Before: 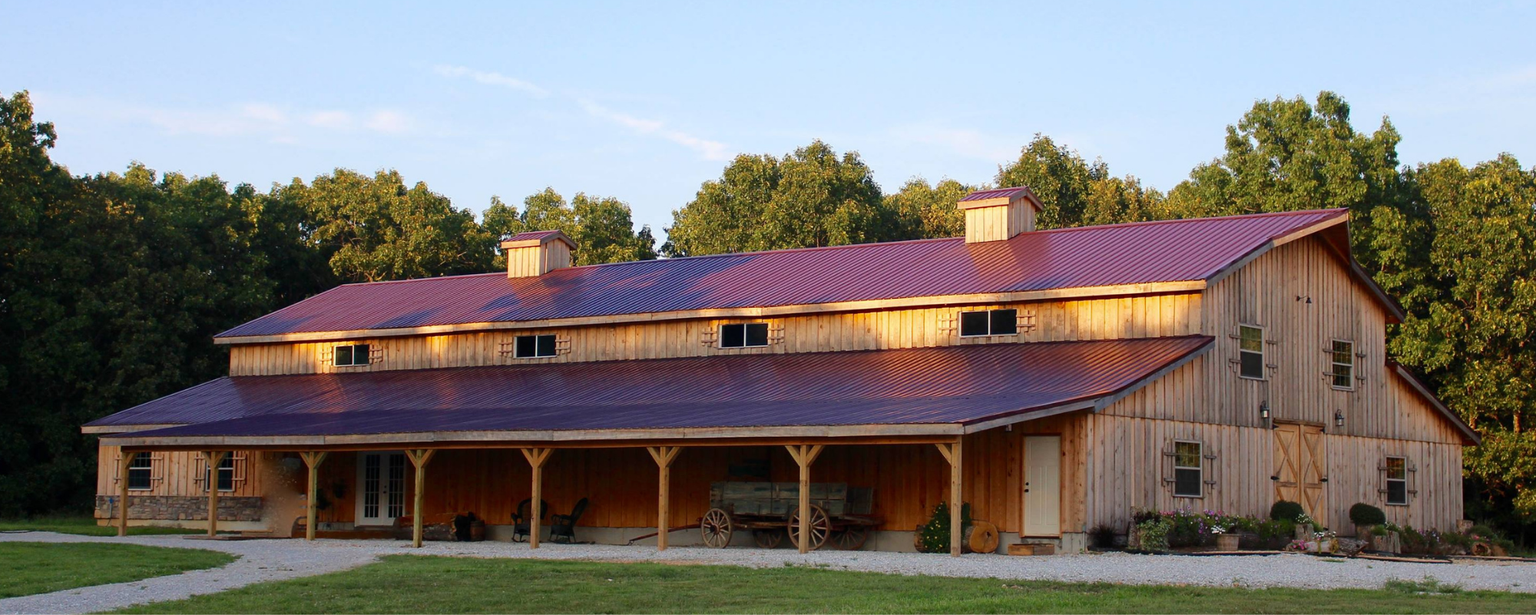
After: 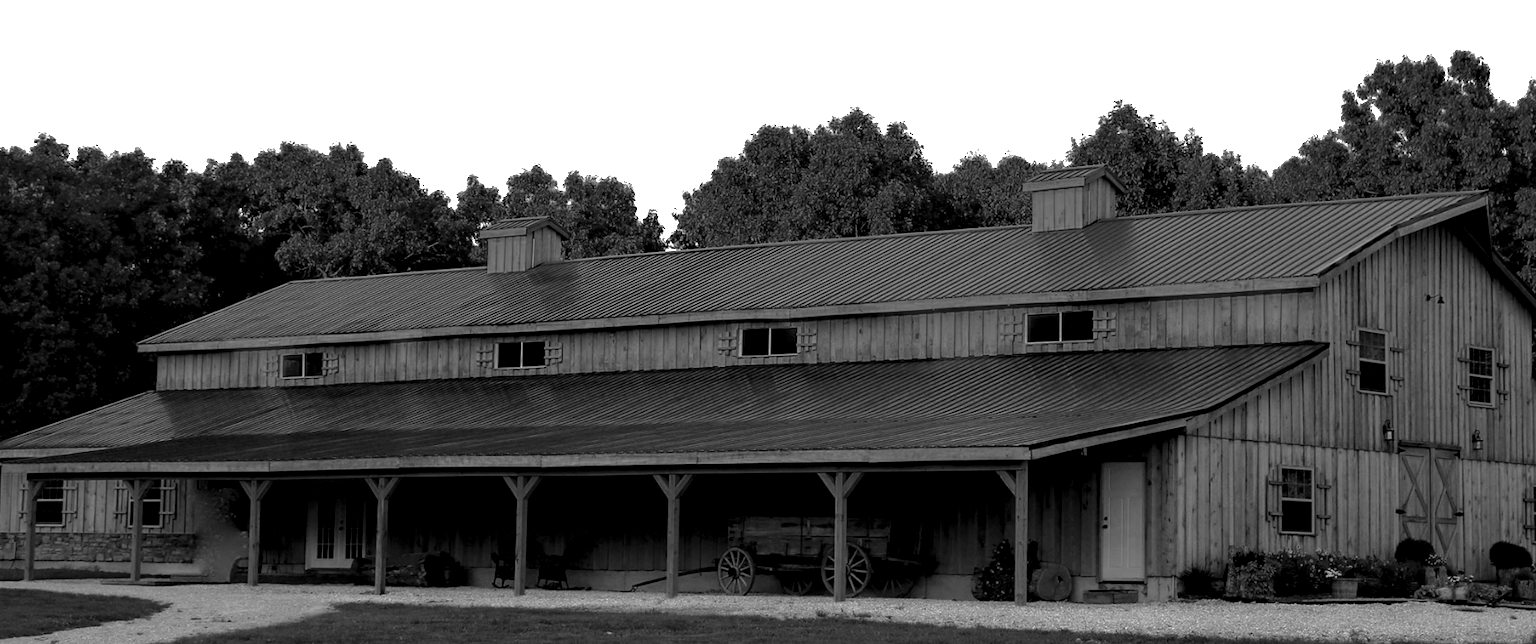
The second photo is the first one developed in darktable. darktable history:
local contrast: highlights 21%, shadows 71%, detail 170%
crop: left 6.437%, top 7.981%, right 9.548%, bottom 3.88%
base curve: curves: ch0 [(0, 0) (0.841, 0.609) (1, 1)], preserve colors none
exposure: exposure 0.187 EV, compensate highlight preservation false
color zones: curves: ch0 [(0.287, 0.048) (0.493, 0.484) (0.737, 0.816)]; ch1 [(0, 0) (0.143, 0) (0.286, 0) (0.429, 0) (0.571, 0) (0.714, 0) (0.857, 0)]
